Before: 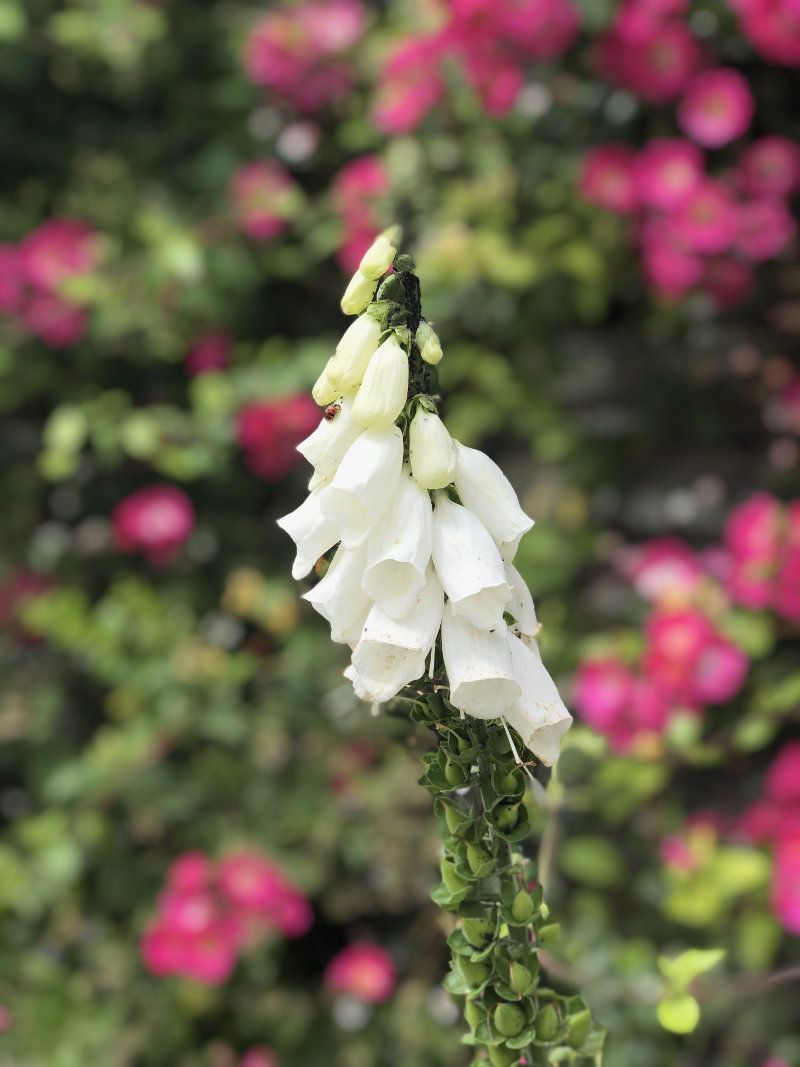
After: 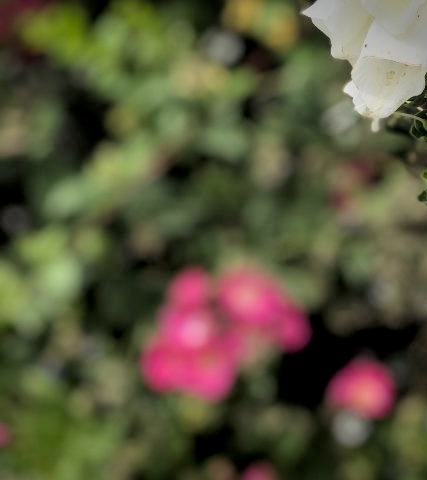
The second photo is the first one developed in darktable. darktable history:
local contrast: on, module defaults
filmic rgb: black relative exposure -11.88 EV, white relative exposure 5.43 EV, threshold 3 EV, hardness 4.49, latitude 50%, contrast 1.14, color science v5 (2021), contrast in shadows safe, contrast in highlights safe, enable highlight reconstruction true
crop and rotate: top 54.778%, right 46.61%, bottom 0.159%
vignetting: fall-off start 88.53%, fall-off radius 44.2%, saturation 0.376, width/height ratio 1.161
